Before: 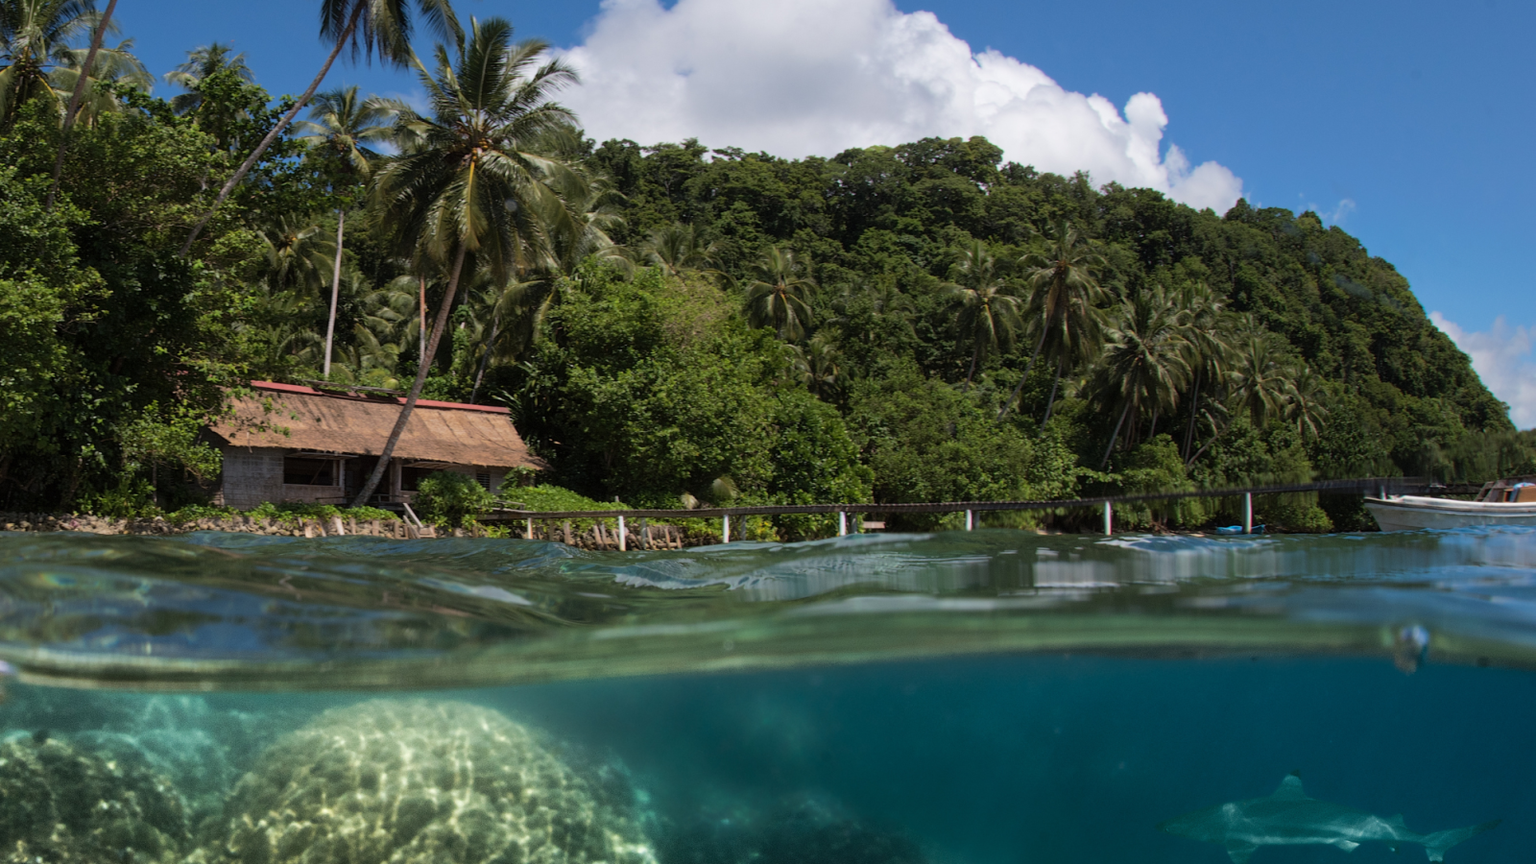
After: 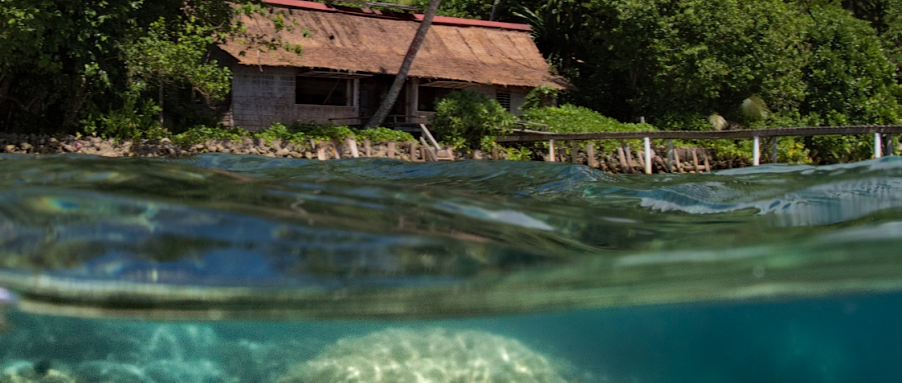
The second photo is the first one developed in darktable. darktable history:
haze removal: strength 0.29, distance 0.25, compatibility mode true, adaptive false
crop: top 44.483%, right 43.593%, bottom 12.892%
